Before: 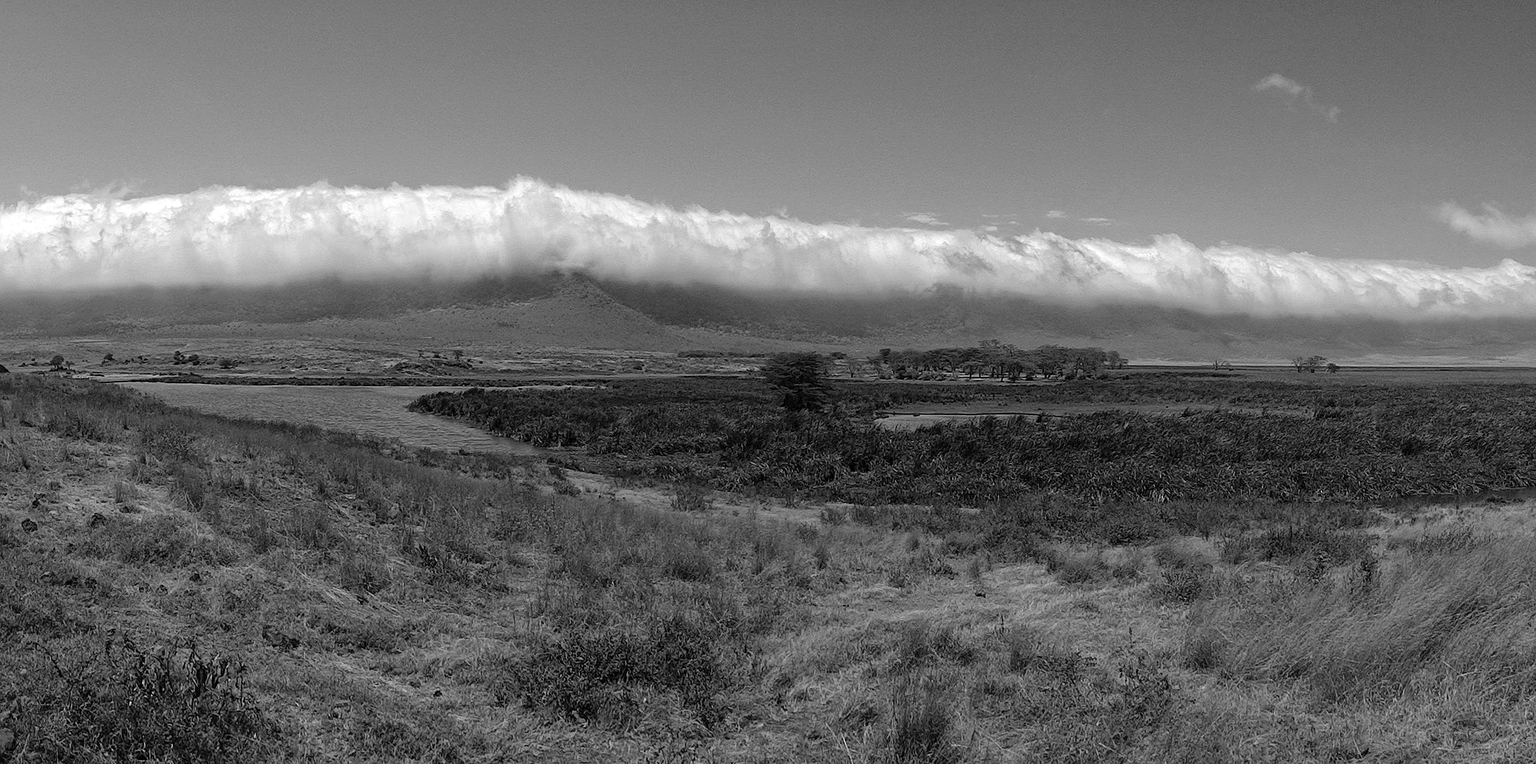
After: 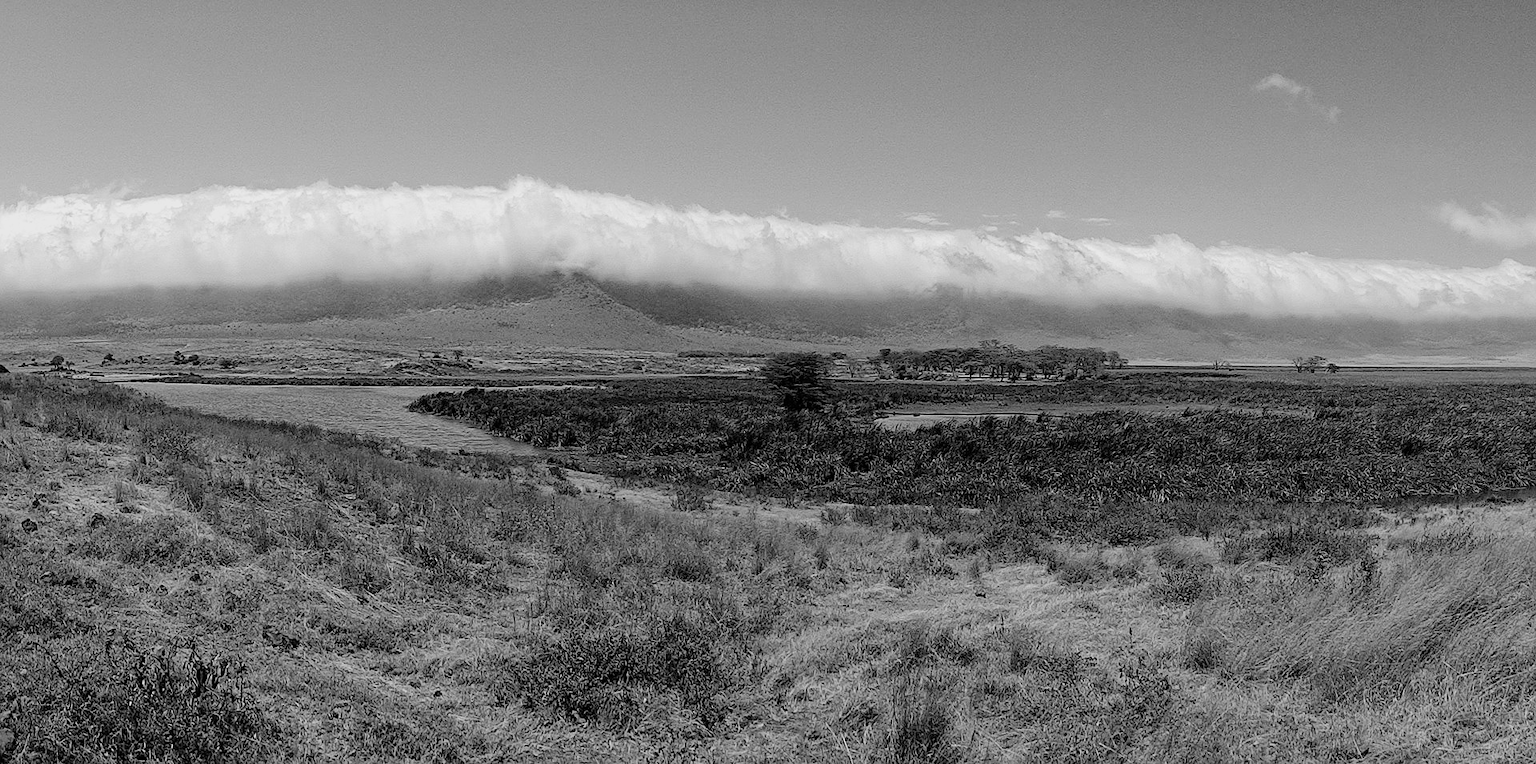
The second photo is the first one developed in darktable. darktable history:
sharpen: amount 0.207
filmic rgb: black relative exposure -7.65 EV, white relative exposure 4.56 EV, threshold 2.96 EV, hardness 3.61, enable highlight reconstruction true
exposure: exposure 0.631 EV, compensate highlight preservation false
